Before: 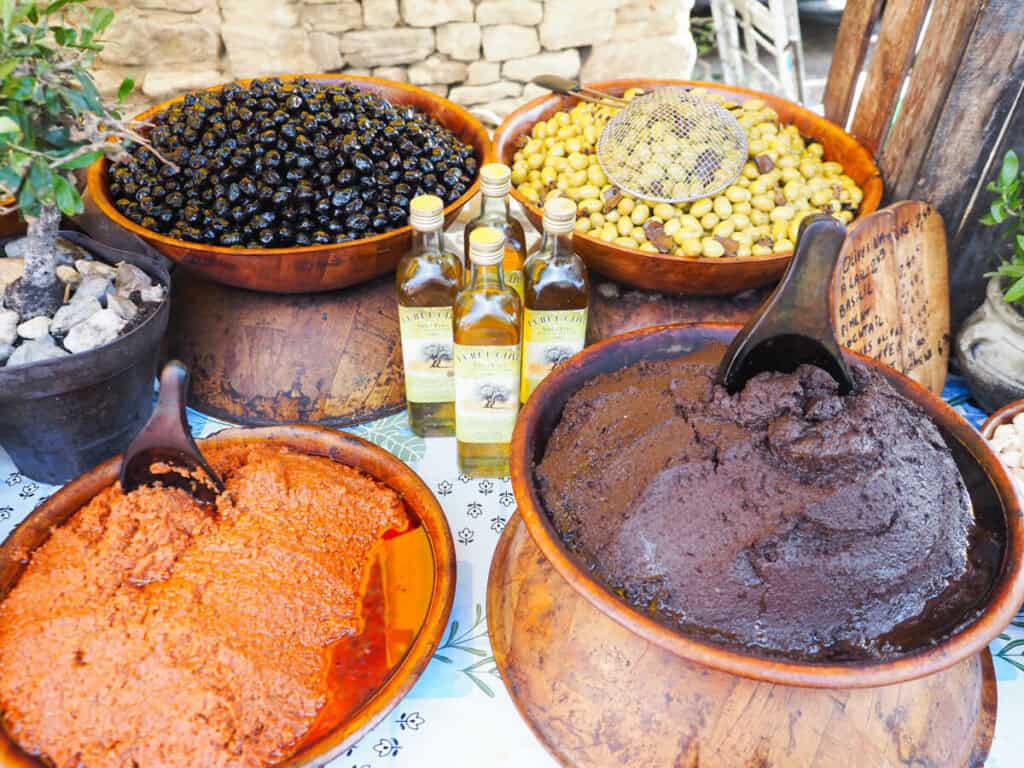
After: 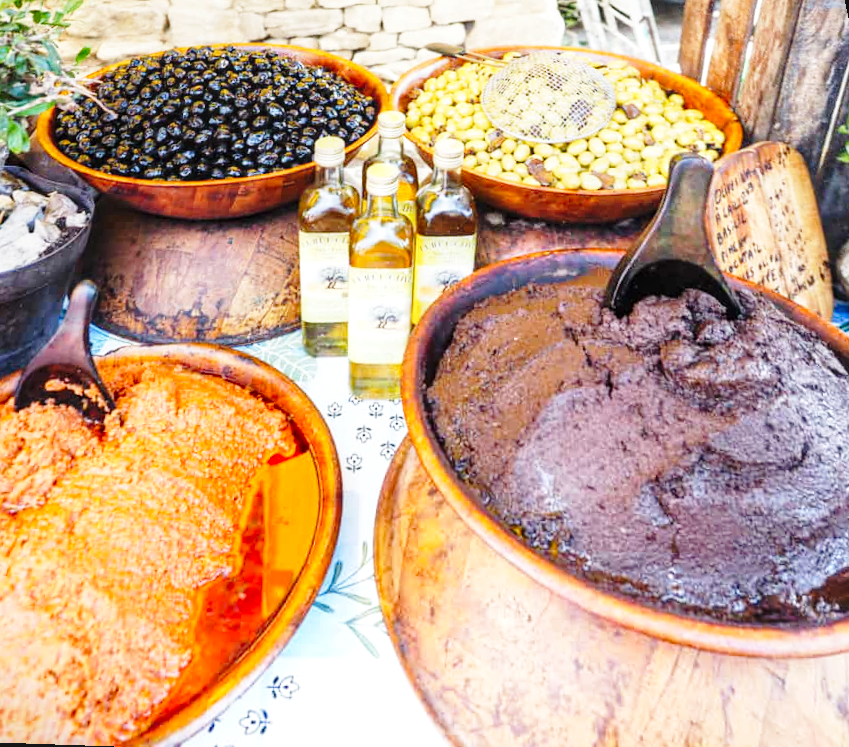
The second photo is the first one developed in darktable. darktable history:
local contrast: on, module defaults
base curve: curves: ch0 [(0, 0) (0.028, 0.03) (0.121, 0.232) (0.46, 0.748) (0.859, 0.968) (1, 1)], preserve colors none
rotate and perspective: rotation 0.72°, lens shift (vertical) -0.352, lens shift (horizontal) -0.051, crop left 0.152, crop right 0.859, crop top 0.019, crop bottom 0.964
